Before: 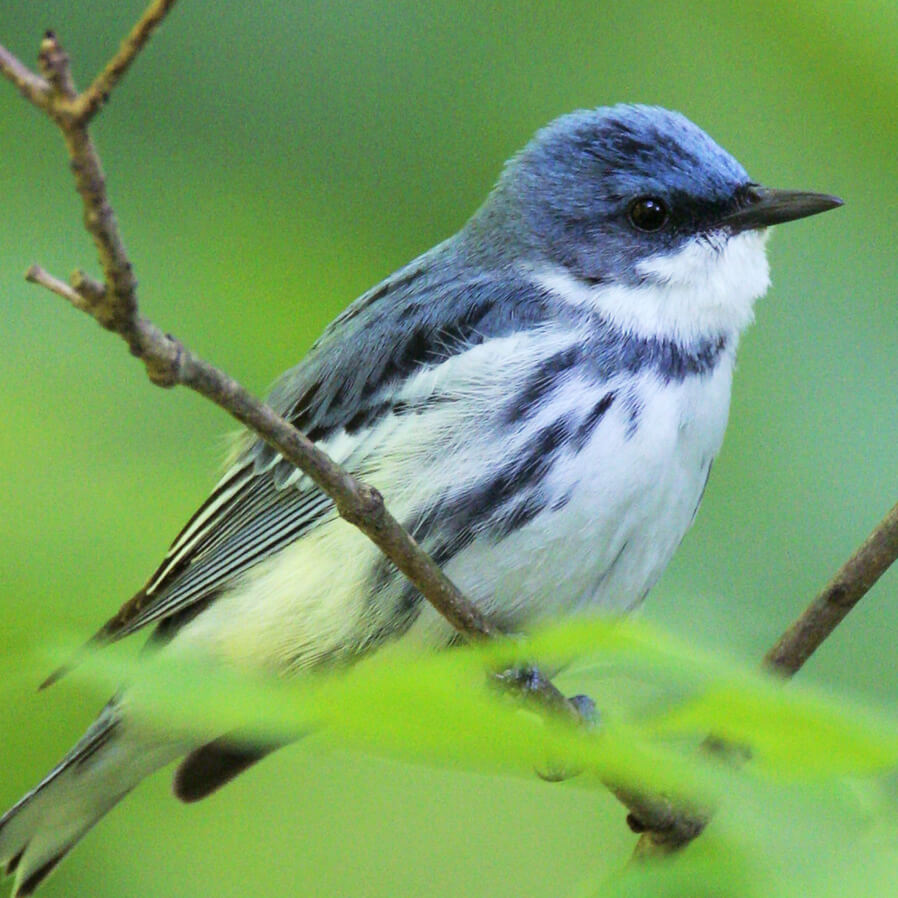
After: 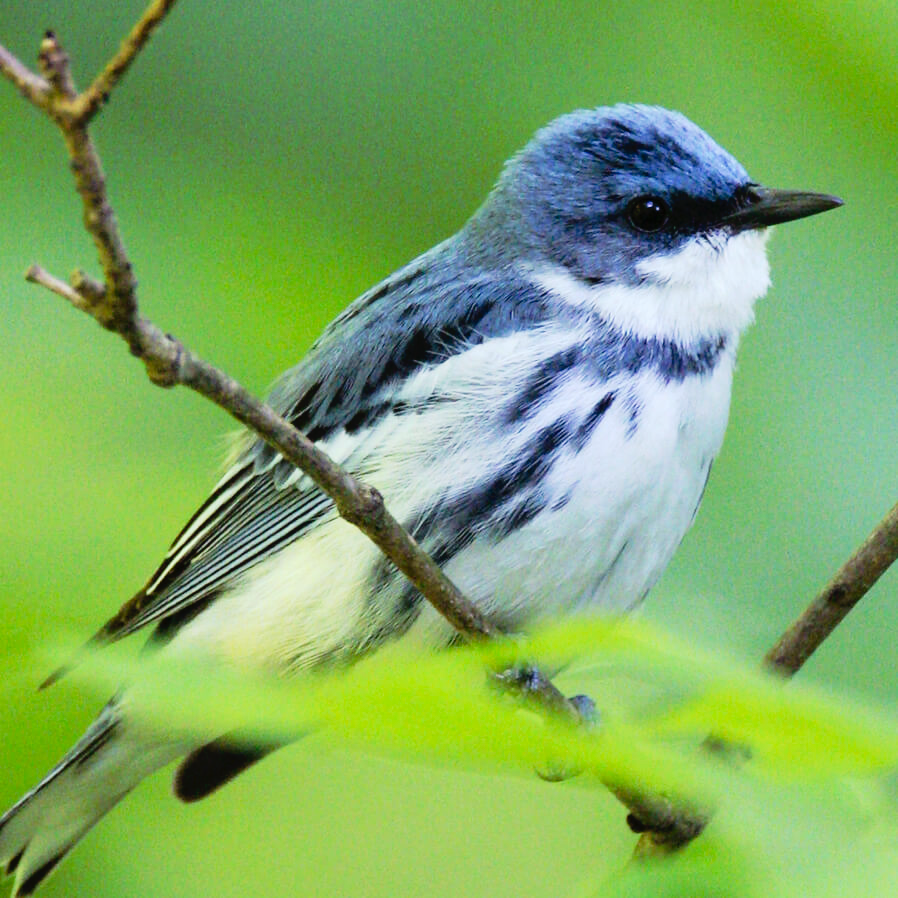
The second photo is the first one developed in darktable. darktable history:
tone curve: curves: ch0 [(0, 0) (0.003, 0.007) (0.011, 0.01) (0.025, 0.018) (0.044, 0.028) (0.069, 0.034) (0.1, 0.04) (0.136, 0.051) (0.177, 0.104) (0.224, 0.161) (0.277, 0.234) (0.335, 0.316) (0.399, 0.41) (0.468, 0.487) (0.543, 0.577) (0.623, 0.679) (0.709, 0.769) (0.801, 0.854) (0.898, 0.922) (1, 1)], preserve colors none
